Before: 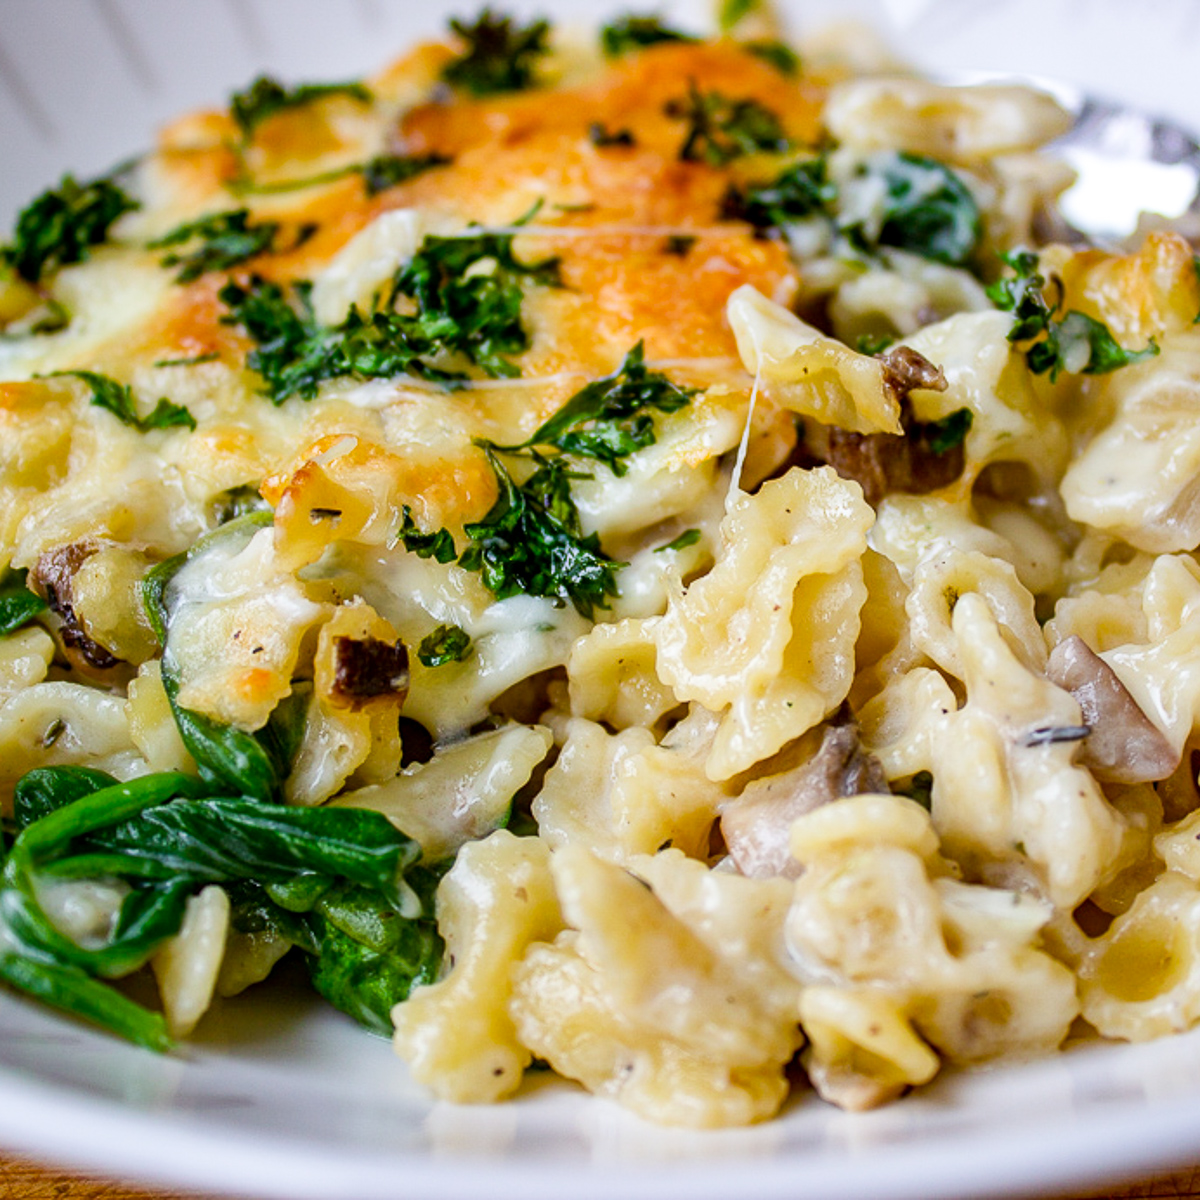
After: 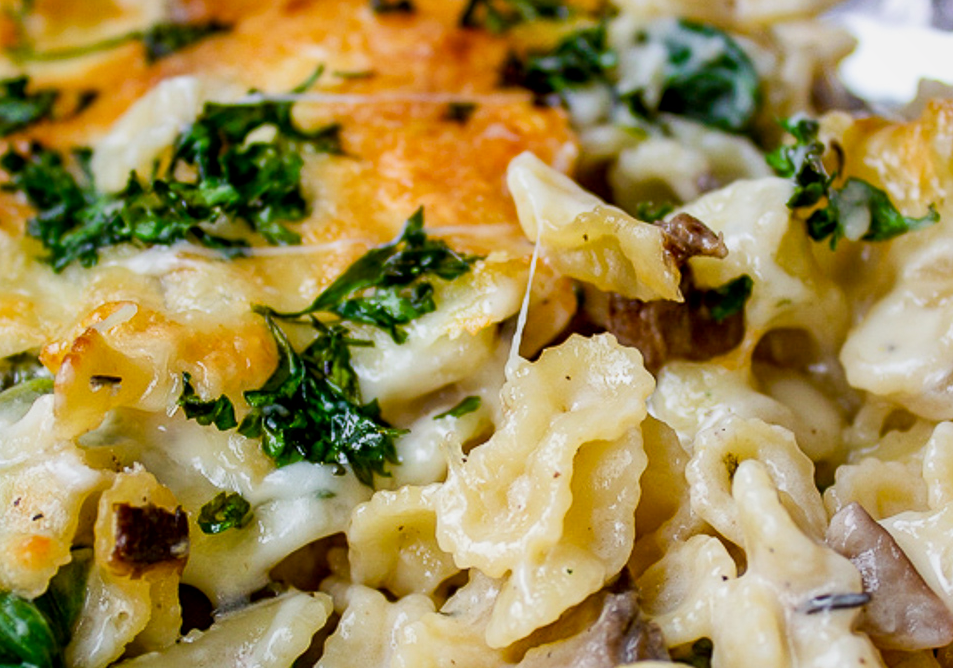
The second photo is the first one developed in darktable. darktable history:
exposure: exposure -0.21 EV, compensate highlight preservation false
crop: left 18.38%, top 11.092%, right 2.134%, bottom 33.217%
local contrast: mode bilateral grid, contrast 20, coarseness 50, detail 120%, midtone range 0.2
